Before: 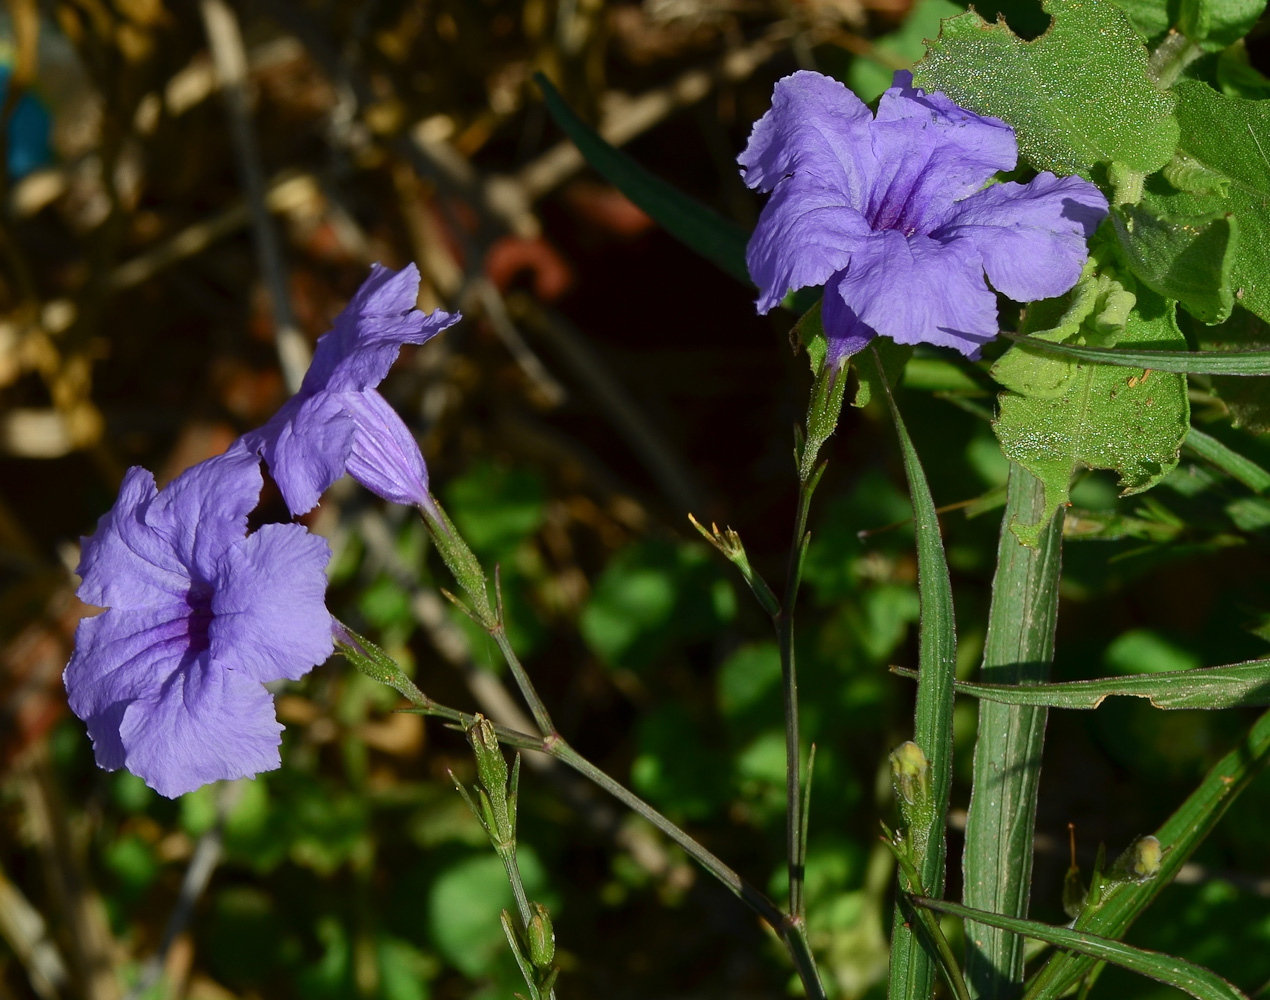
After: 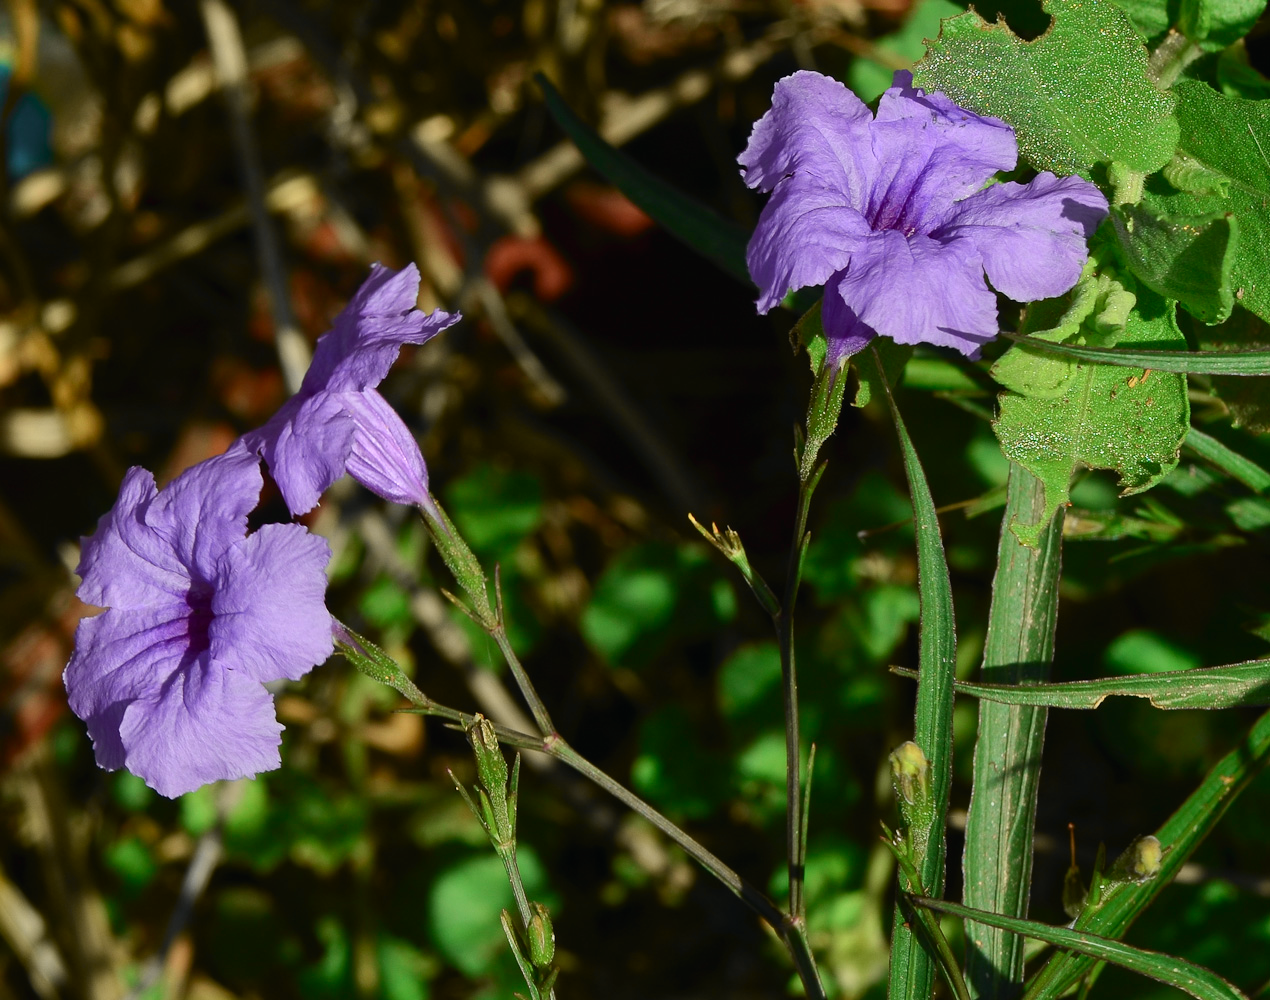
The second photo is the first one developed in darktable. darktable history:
tone curve: curves: ch0 [(0, 0.009) (0.037, 0.035) (0.131, 0.126) (0.275, 0.28) (0.476, 0.514) (0.617, 0.667) (0.704, 0.759) (0.813, 0.863) (0.911, 0.931) (0.997, 1)]; ch1 [(0, 0) (0.318, 0.271) (0.444, 0.438) (0.493, 0.496) (0.508, 0.5) (0.534, 0.535) (0.57, 0.582) (0.65, 0.664) (0.746, 0.764) (1, 1)]; ch2 [(0, 0) (0.246, 0.24) (0.36, 0.381) (0.415, 0.434) (0.476, 0.492) (0.502, 0.499) (0.522, 0.518) (0.533, 0.534) (0.586, 0.598) (0.634, 0.643) (0.706, 0.717) (0.853, 0.83) (1, 0.951)], color space Lab, independent channels, preserve colors none
